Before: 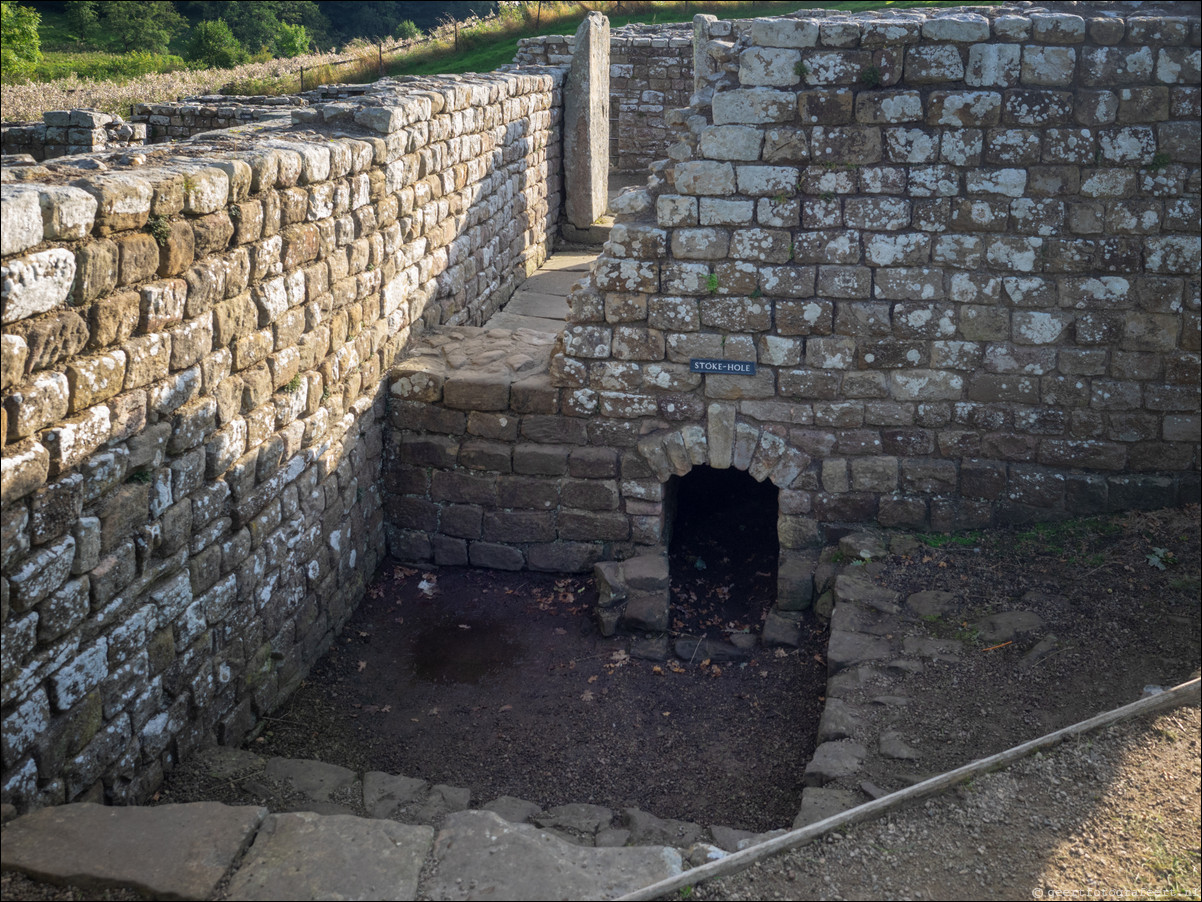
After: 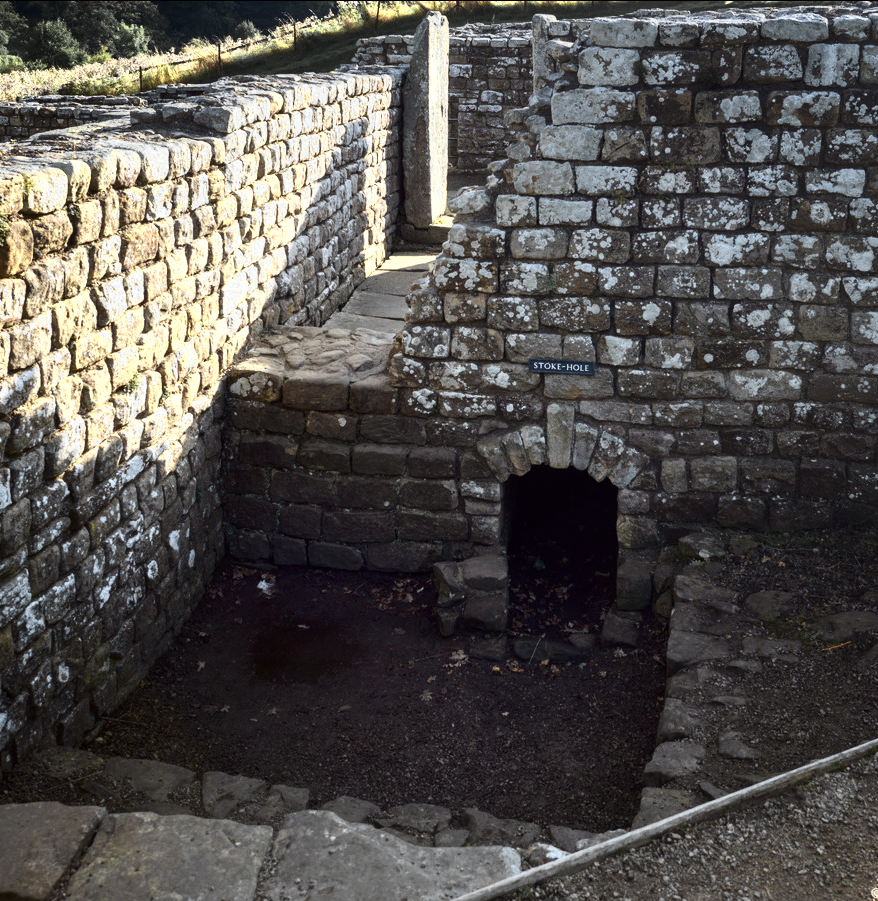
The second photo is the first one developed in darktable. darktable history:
contrast brightness saturation: contrast 0.293
color correction: highlights a* -2.86, highlights b* -2.45, shadows a* 2.36, shadows b* 2.68
color zones: curves: ch0 [(0.004, 0.306) (0.107, 0.448) (0.252, 0.656) (0.41, 0.398) (0.595, 0.515) (0.768, 0.628)]; ch1 [(0.07, 0.323) (0.151, 0.452) (0.252, 0.608) (0.346, 0.221) (0.463, 0.189) (0.61, 0.368) (0.735, 0.395) (0.921, 0.412)]; ch2 [(0, 0.476) (0.132, 0.512) (0.243, 0.512) (0.397, 0.48) (0.522, 0.376) (0.634, 0.536) (0.761, 0.46)], mix 33.08%
crop: left 13.466%, top 0%, right 13.465%
